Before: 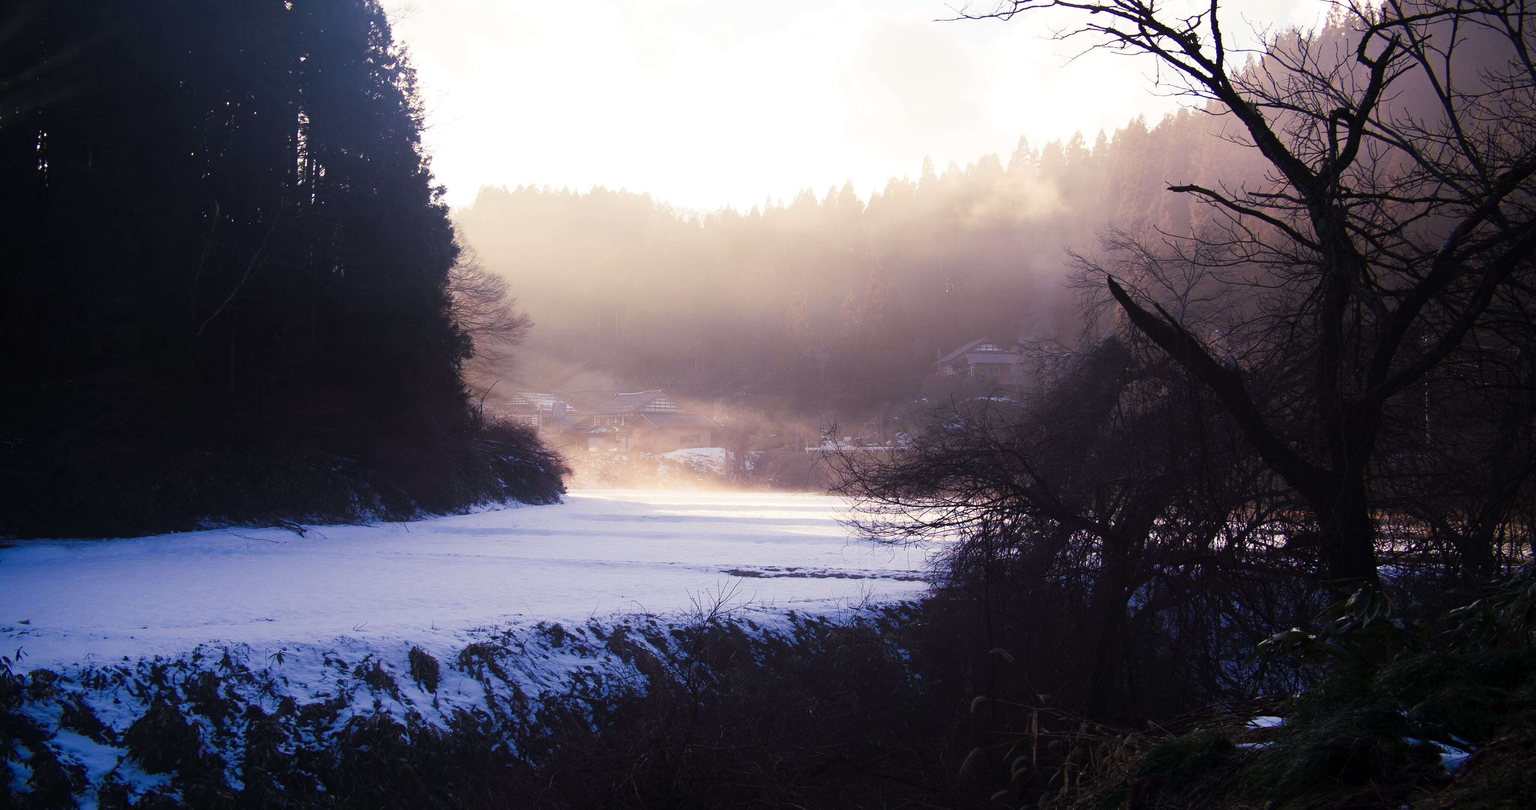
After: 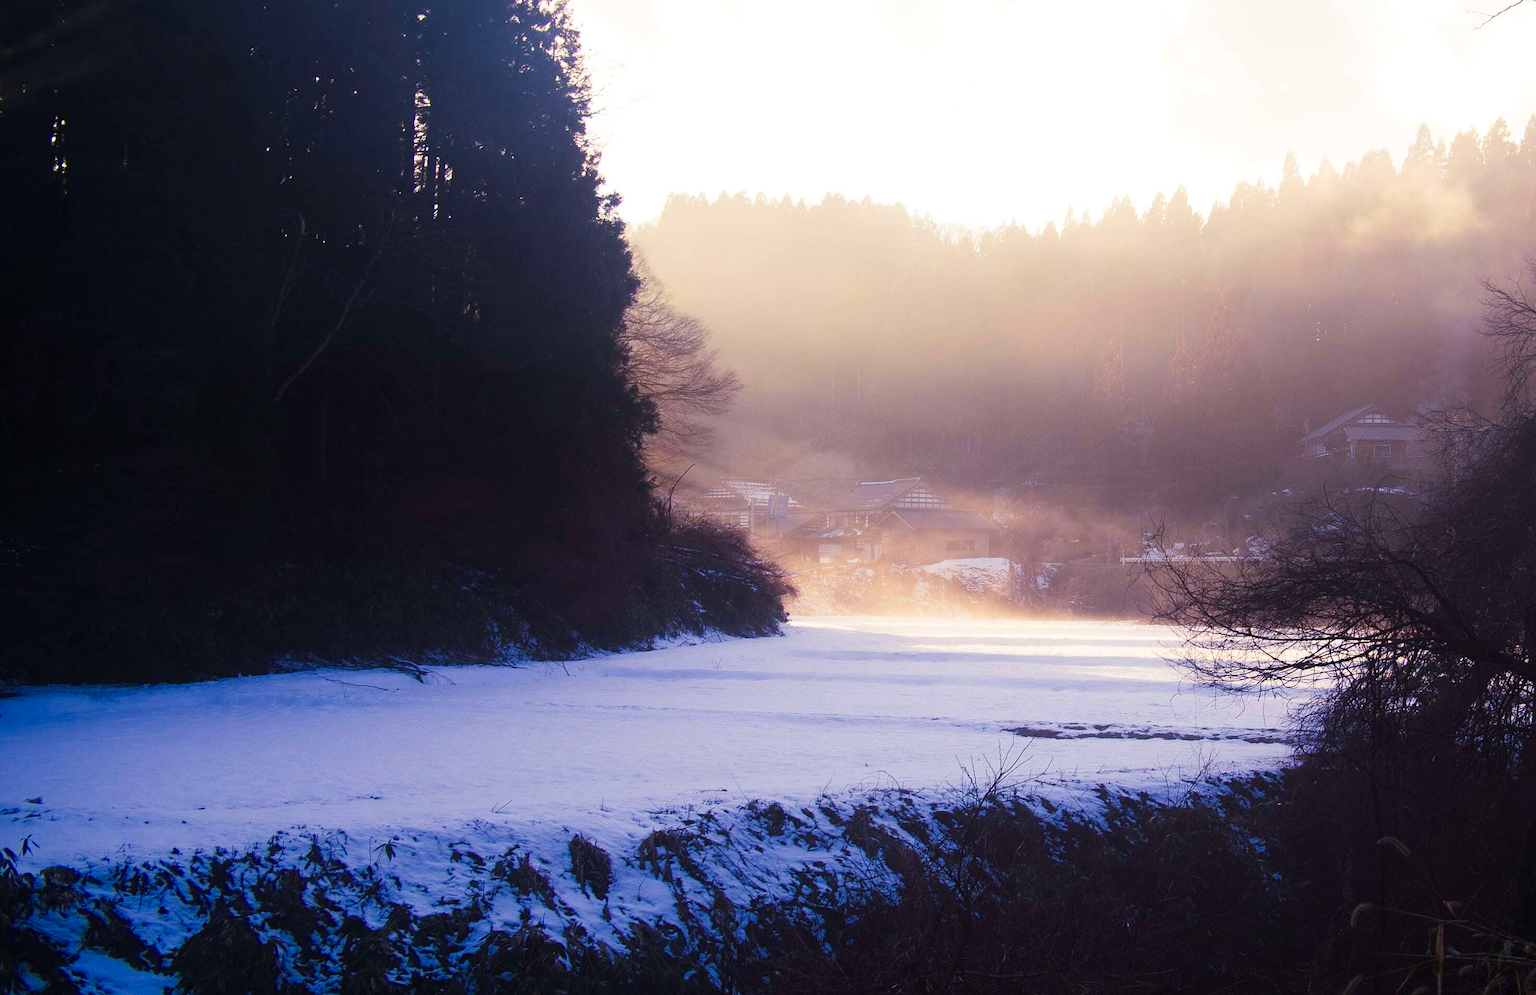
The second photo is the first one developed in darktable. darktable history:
color balance rgb: perceptual saturation grading › global saturation 25%, global vibrance 20%
crop: top 5.803%, right 27.864%, bottom 5.804%
